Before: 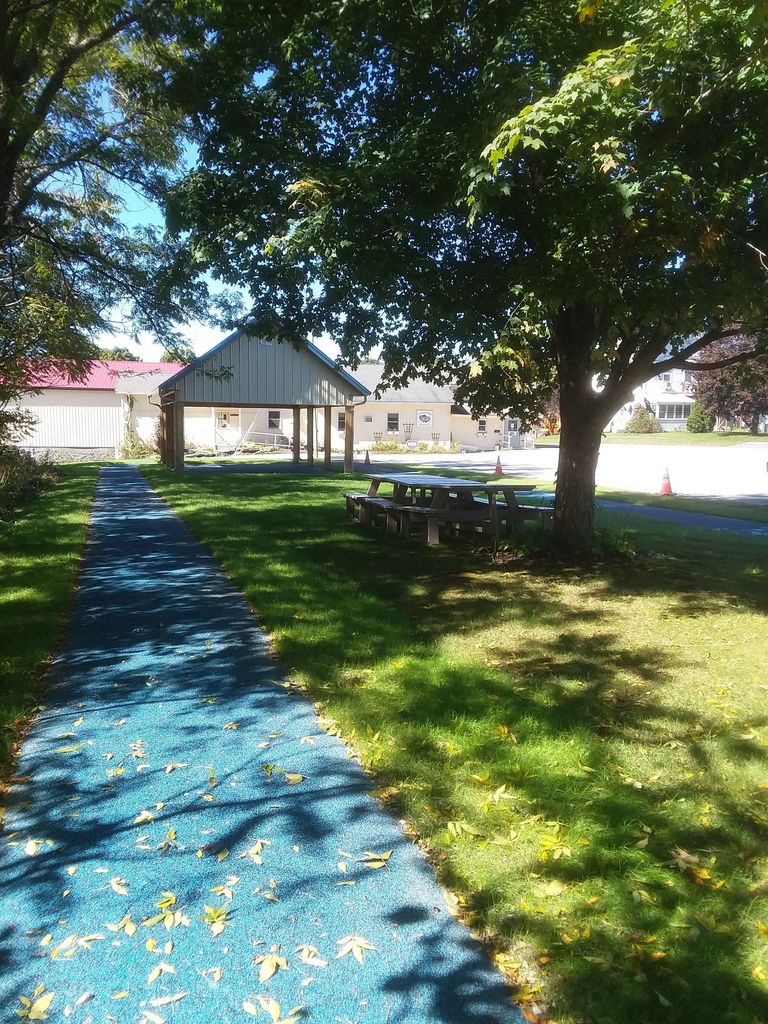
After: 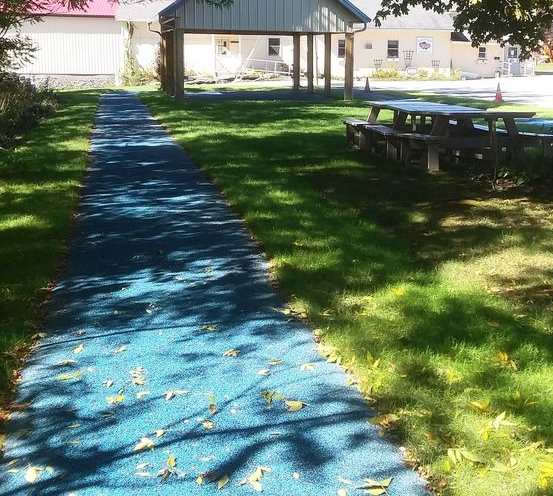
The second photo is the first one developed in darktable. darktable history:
crop: top 36.498%, right 27.964%, bottom 14.995%
contrast brightness saturation: contrast 0.15, brightness 0.05
